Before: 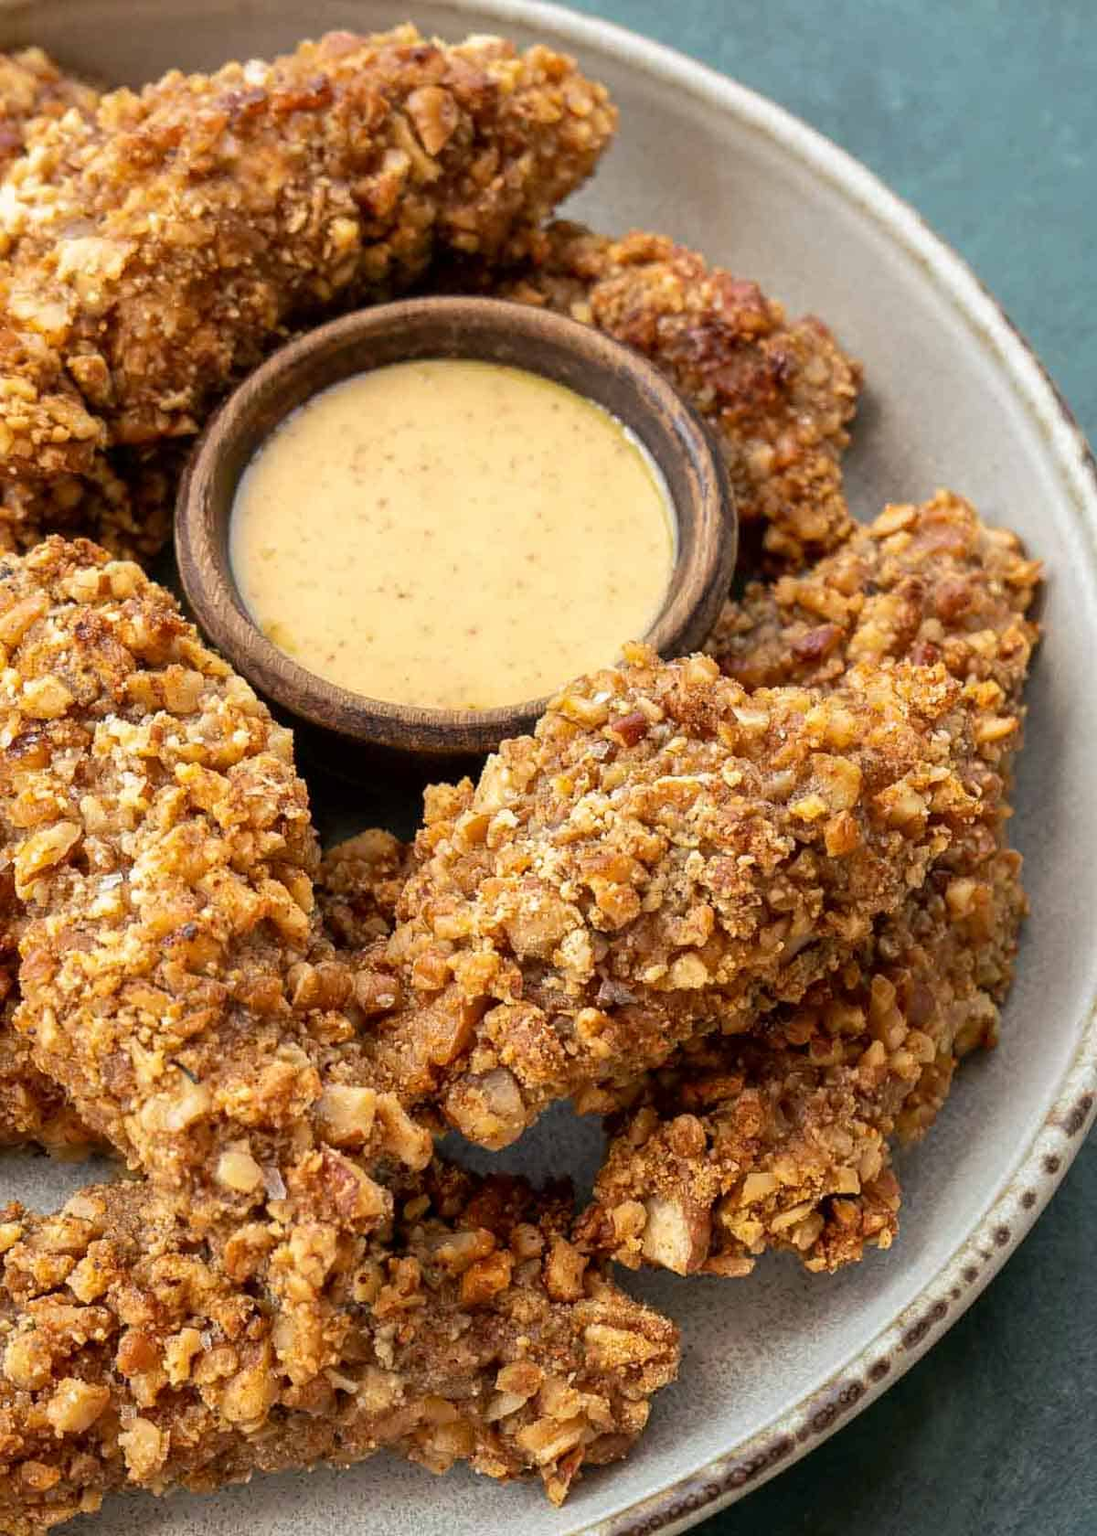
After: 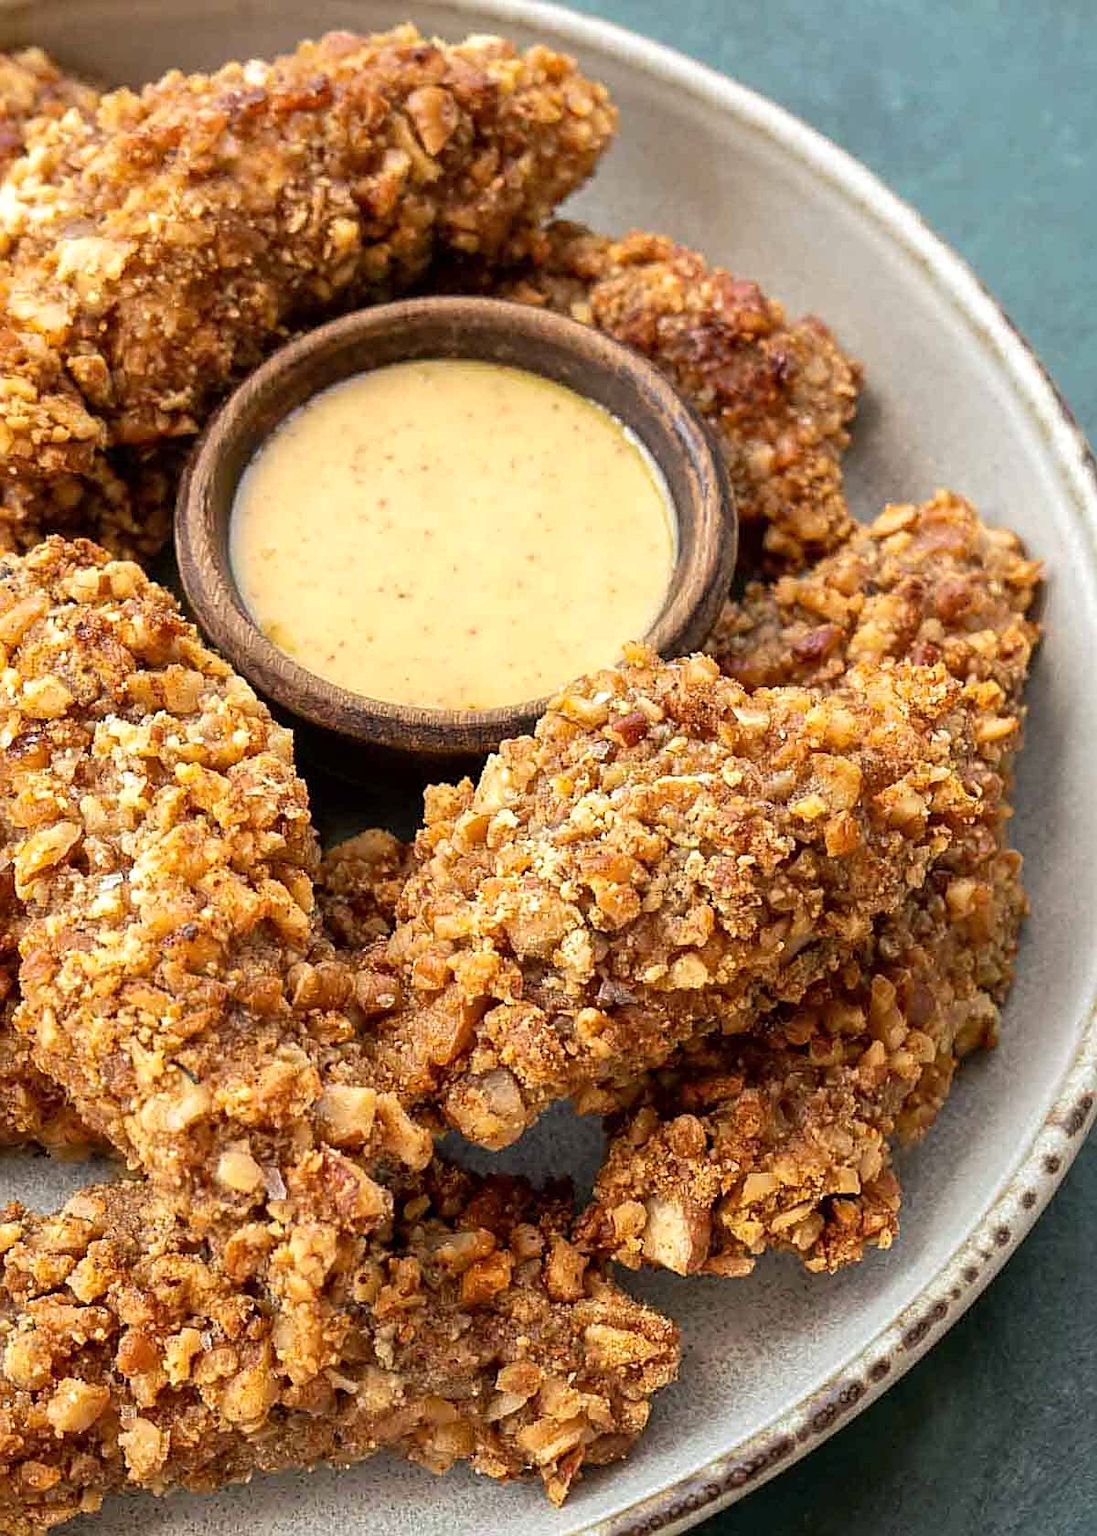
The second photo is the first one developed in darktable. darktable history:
exposure: exposure 0.161 EV, compensate highlight preservation false
sharpen: on, module defaults
